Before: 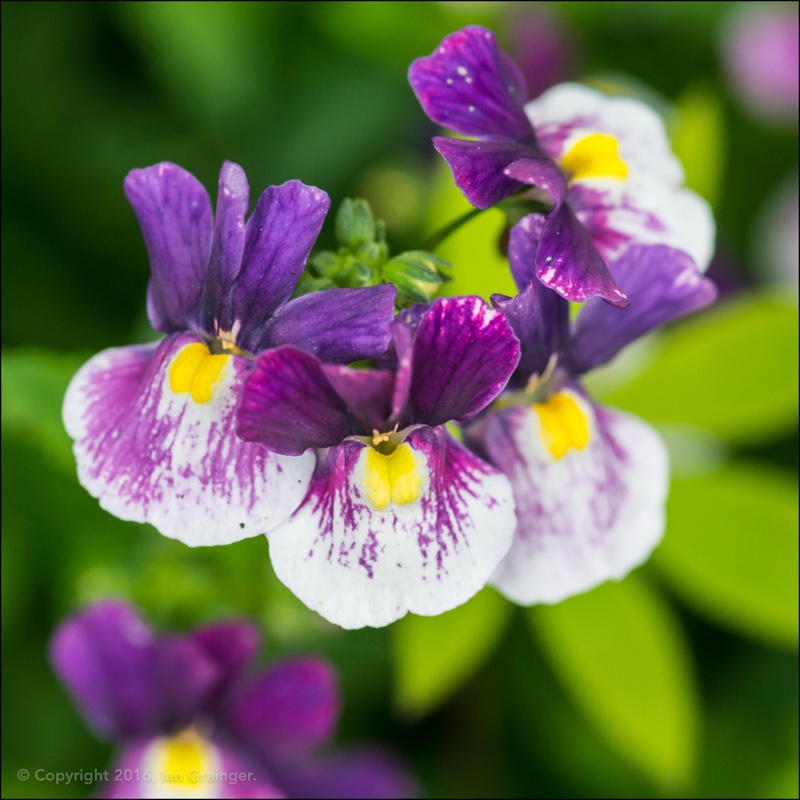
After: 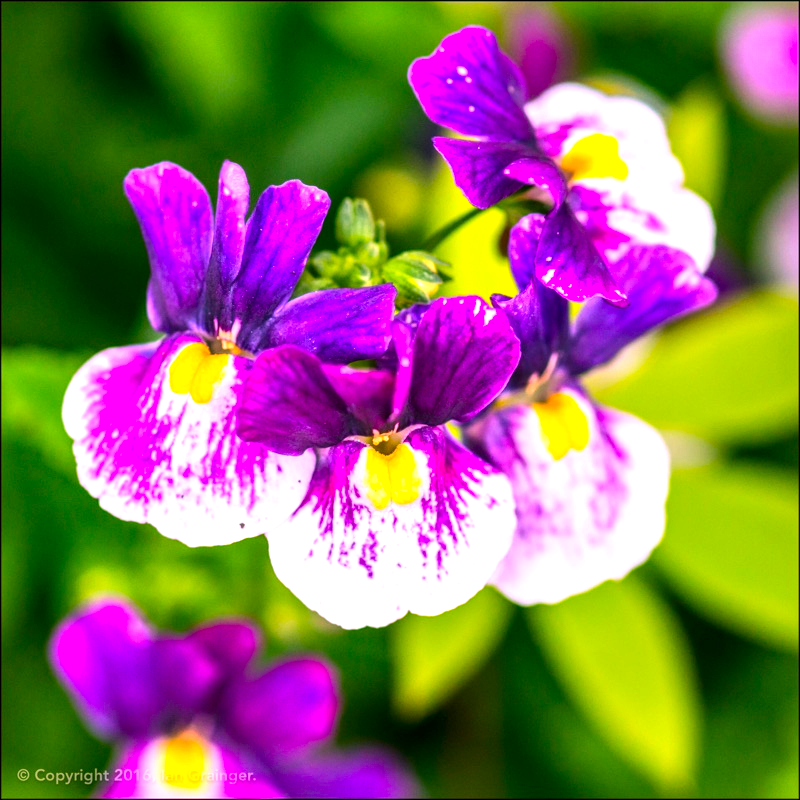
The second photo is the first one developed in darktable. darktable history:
contrast brightness saturation: contrast 0.075, saturation 0.022
exposure: exposure 0.643 EV, compensate highlight preservation false
color correction: highlights a* 19.08, highlights b* -11.87, saturation 1.7
local contrast: detail 150%
